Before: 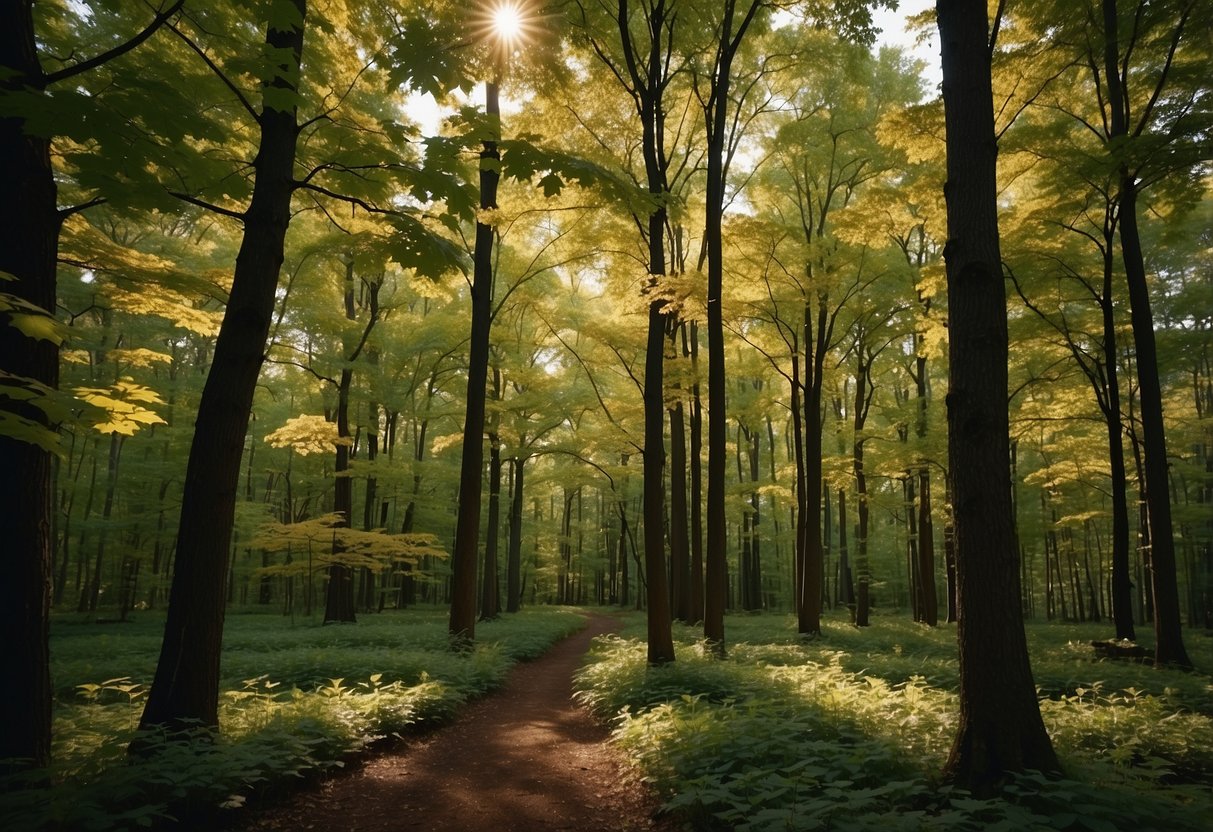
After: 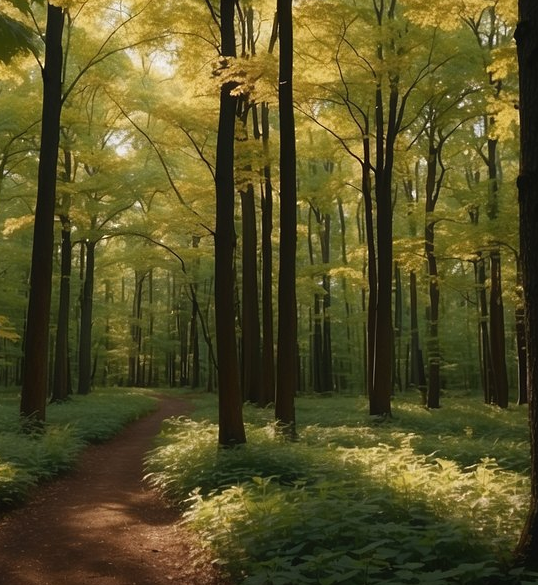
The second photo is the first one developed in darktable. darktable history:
sharpen: radius 5.325, amount 0.312, threshold 26.433
crop: left 35.432%, top 26.233%, right 20.145%, bottom 3.432%
contrast equalizer: y [[0.5, 0.488, 0.462, 0.461, 0.491, 0.5], [0.5 ×6], [0.5 ×6], [0 ×6], [0 ×6]]
